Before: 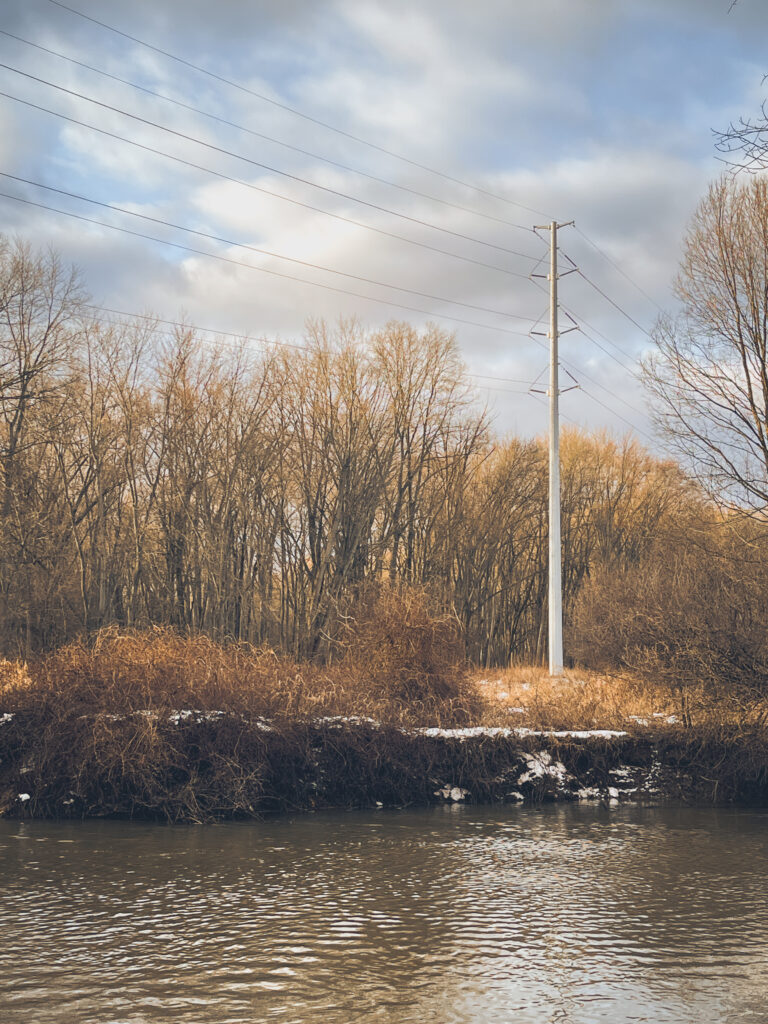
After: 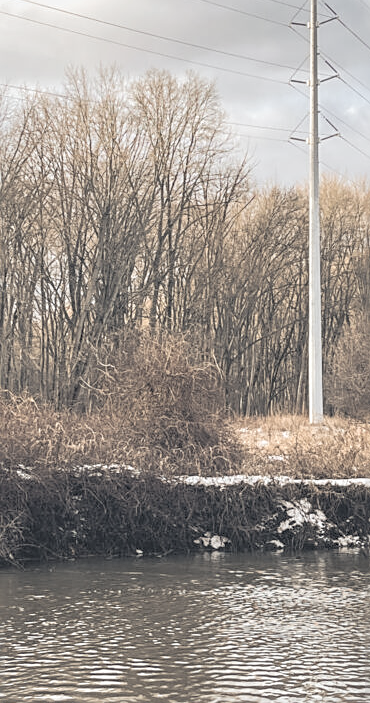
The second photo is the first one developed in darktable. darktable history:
sharpen: on, module defaults
crop: left 31.379%, top 24.658%, right 20.326%, bottom 6.628%
contrast brightness saturation: brightness 0.18, saturation -0.5
local contrast: on, module defaults
